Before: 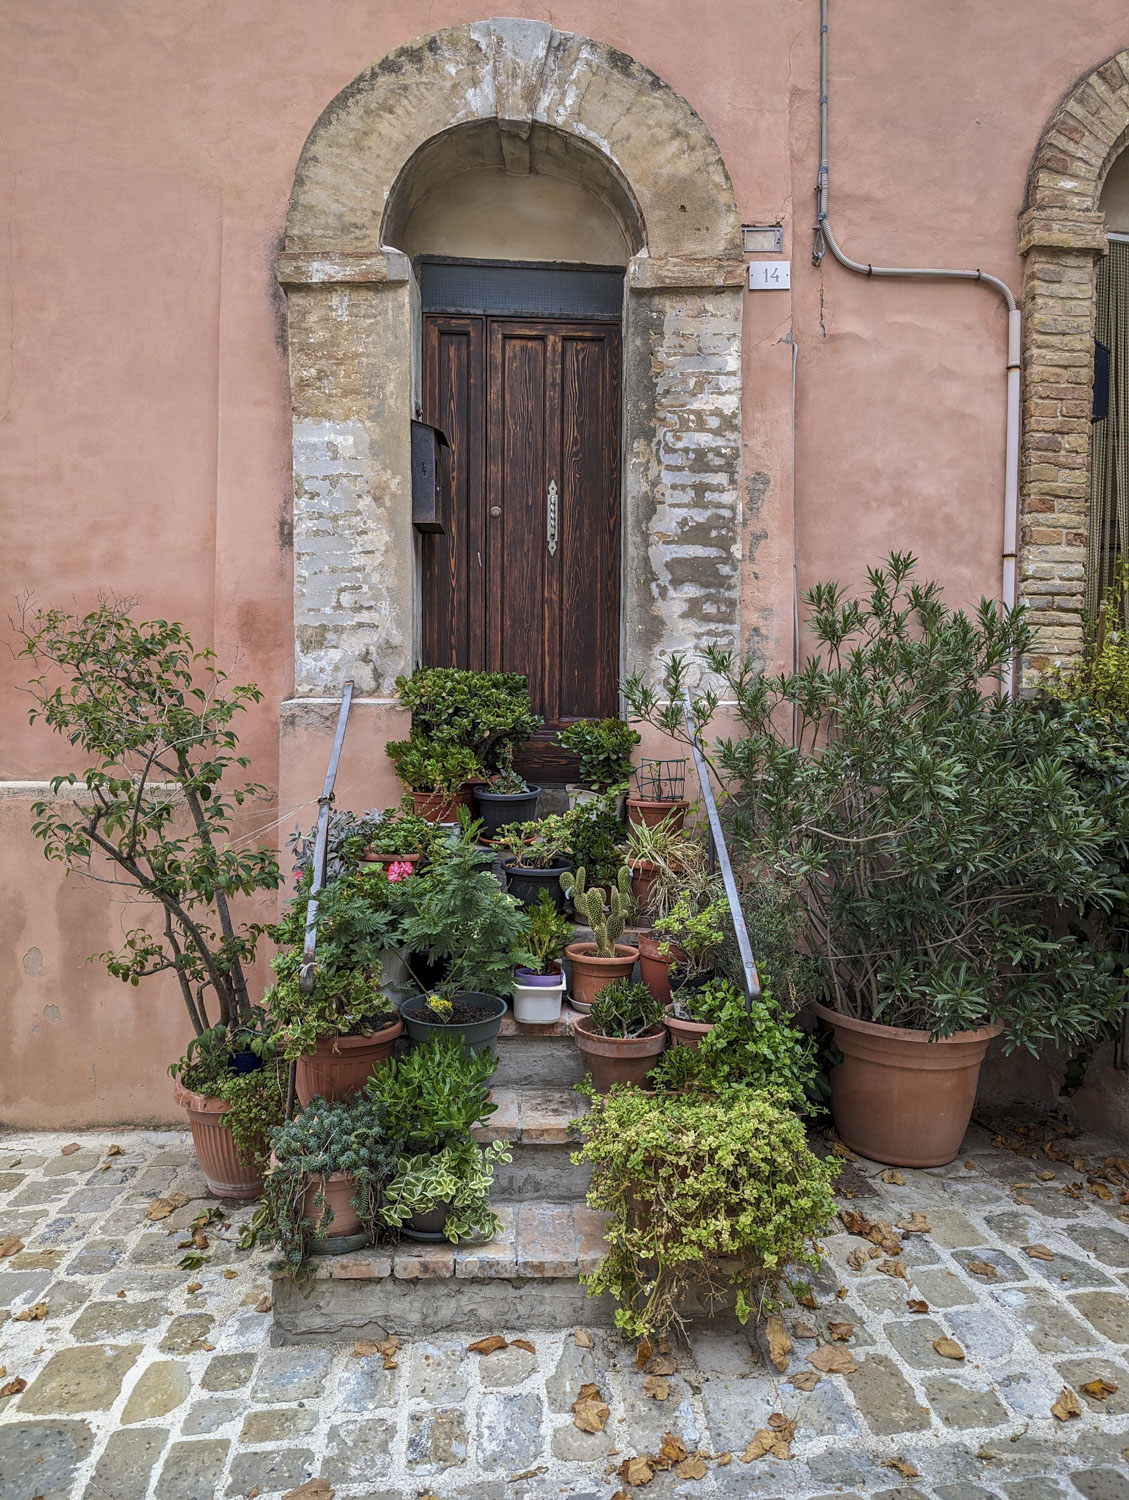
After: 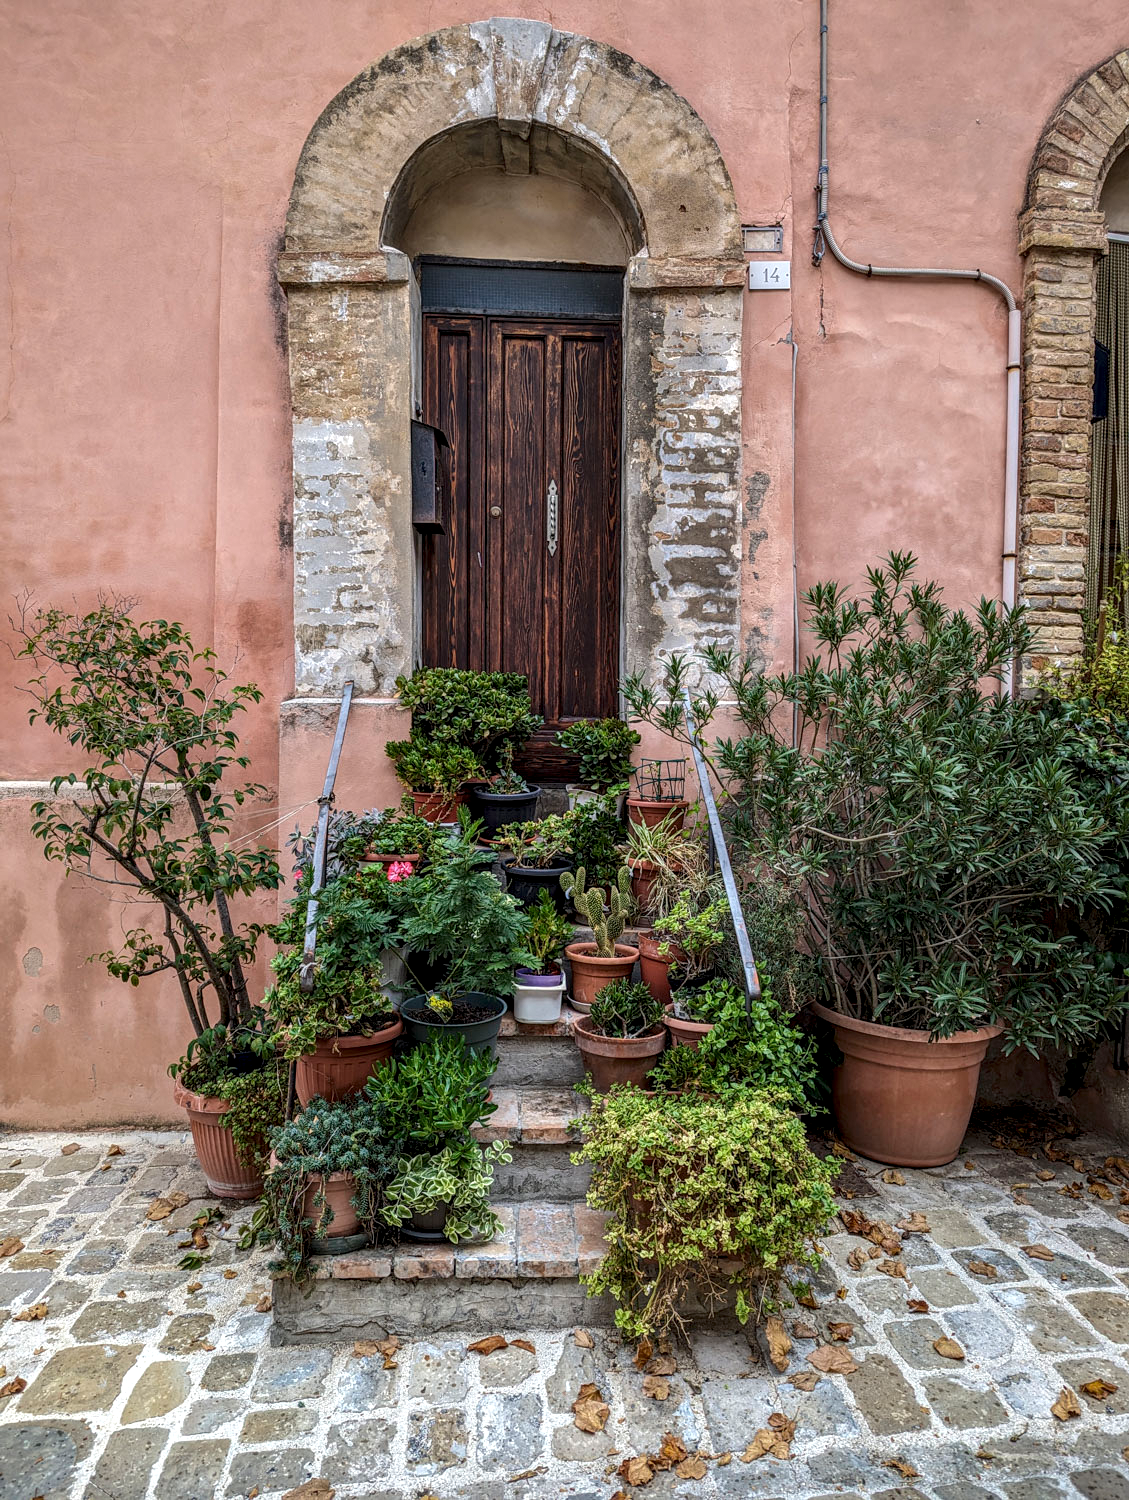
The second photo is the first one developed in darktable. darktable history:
local contrast: highlights 21%, detail 150%
